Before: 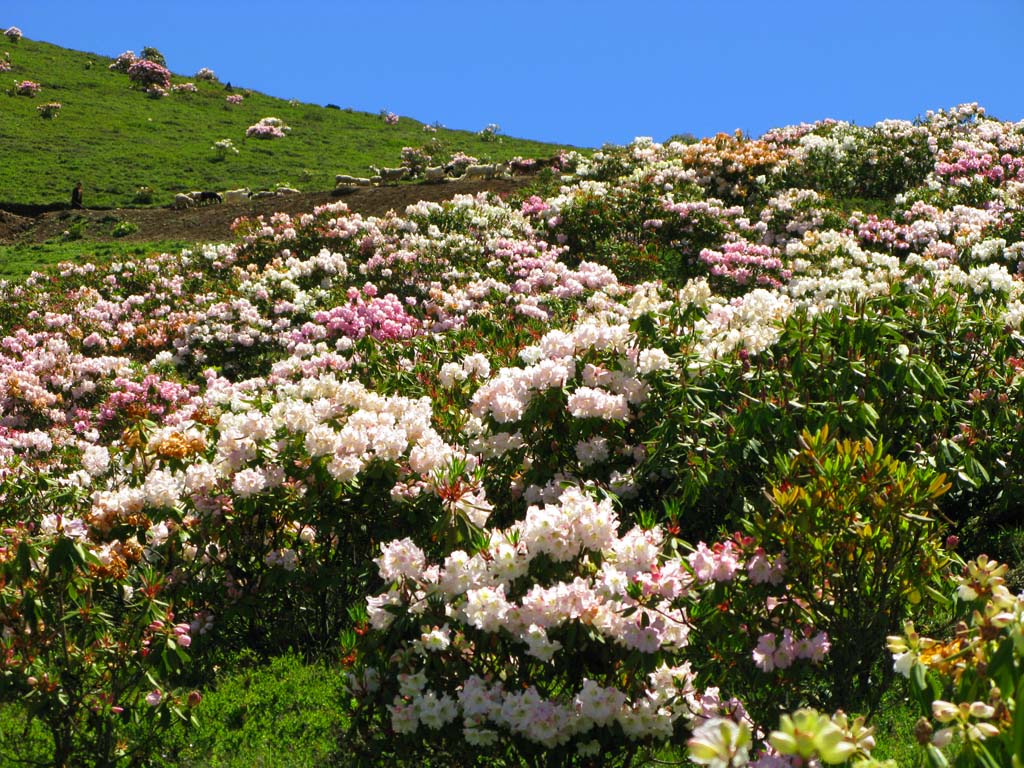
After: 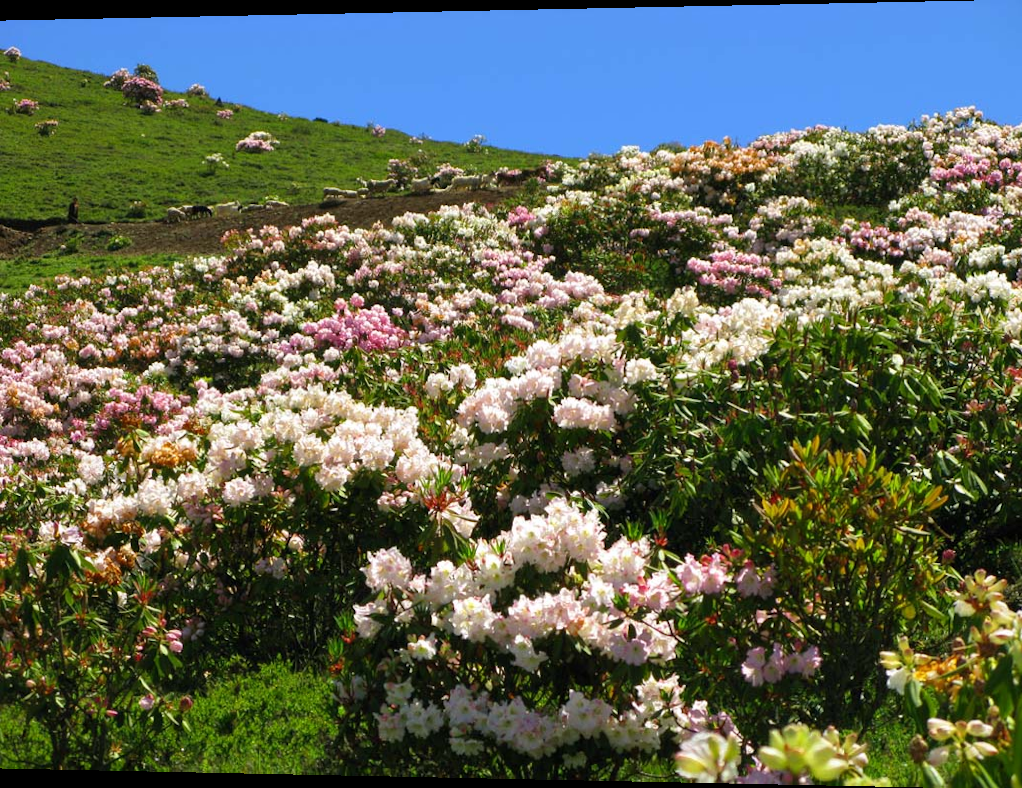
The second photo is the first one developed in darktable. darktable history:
rotate and perspective: lens shift (horizontal) -0.055, automatic cropping off
